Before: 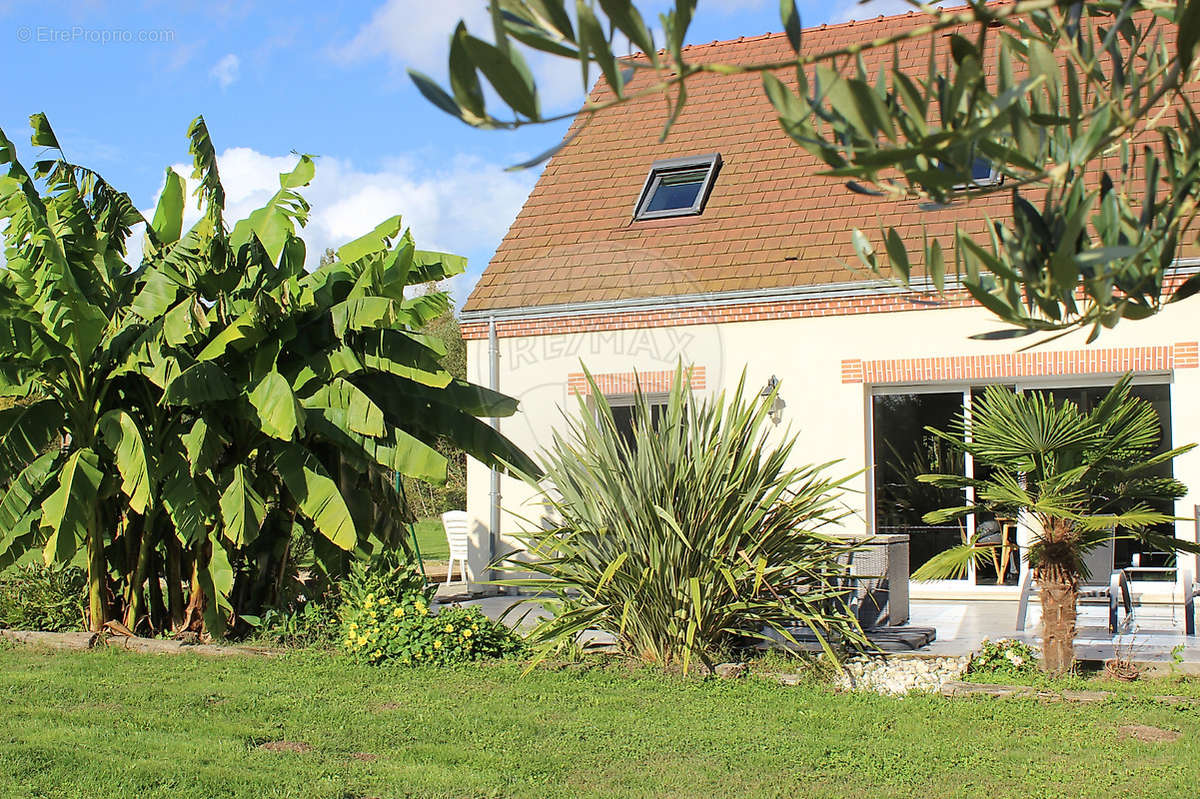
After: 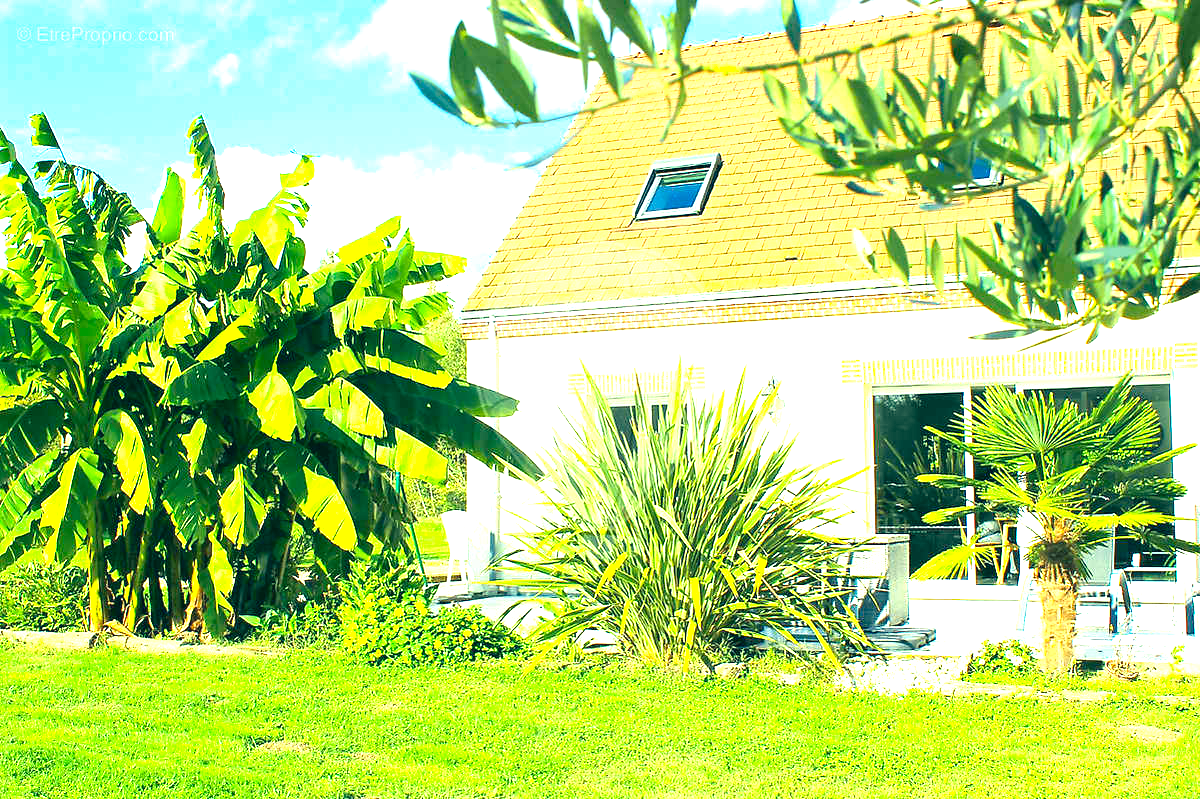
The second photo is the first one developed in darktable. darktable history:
color balance rgb: global offset › luminance -0.363%, perceptual saturation grading › global saturation 25.16%
color correction: highlights a* -19.99, highlights b* 9.8, shadows a* -19.7, shadows b* -11.4
exposure: exposure 1.997 EV, compensate exposure bias true, compensate highlight preservation false
